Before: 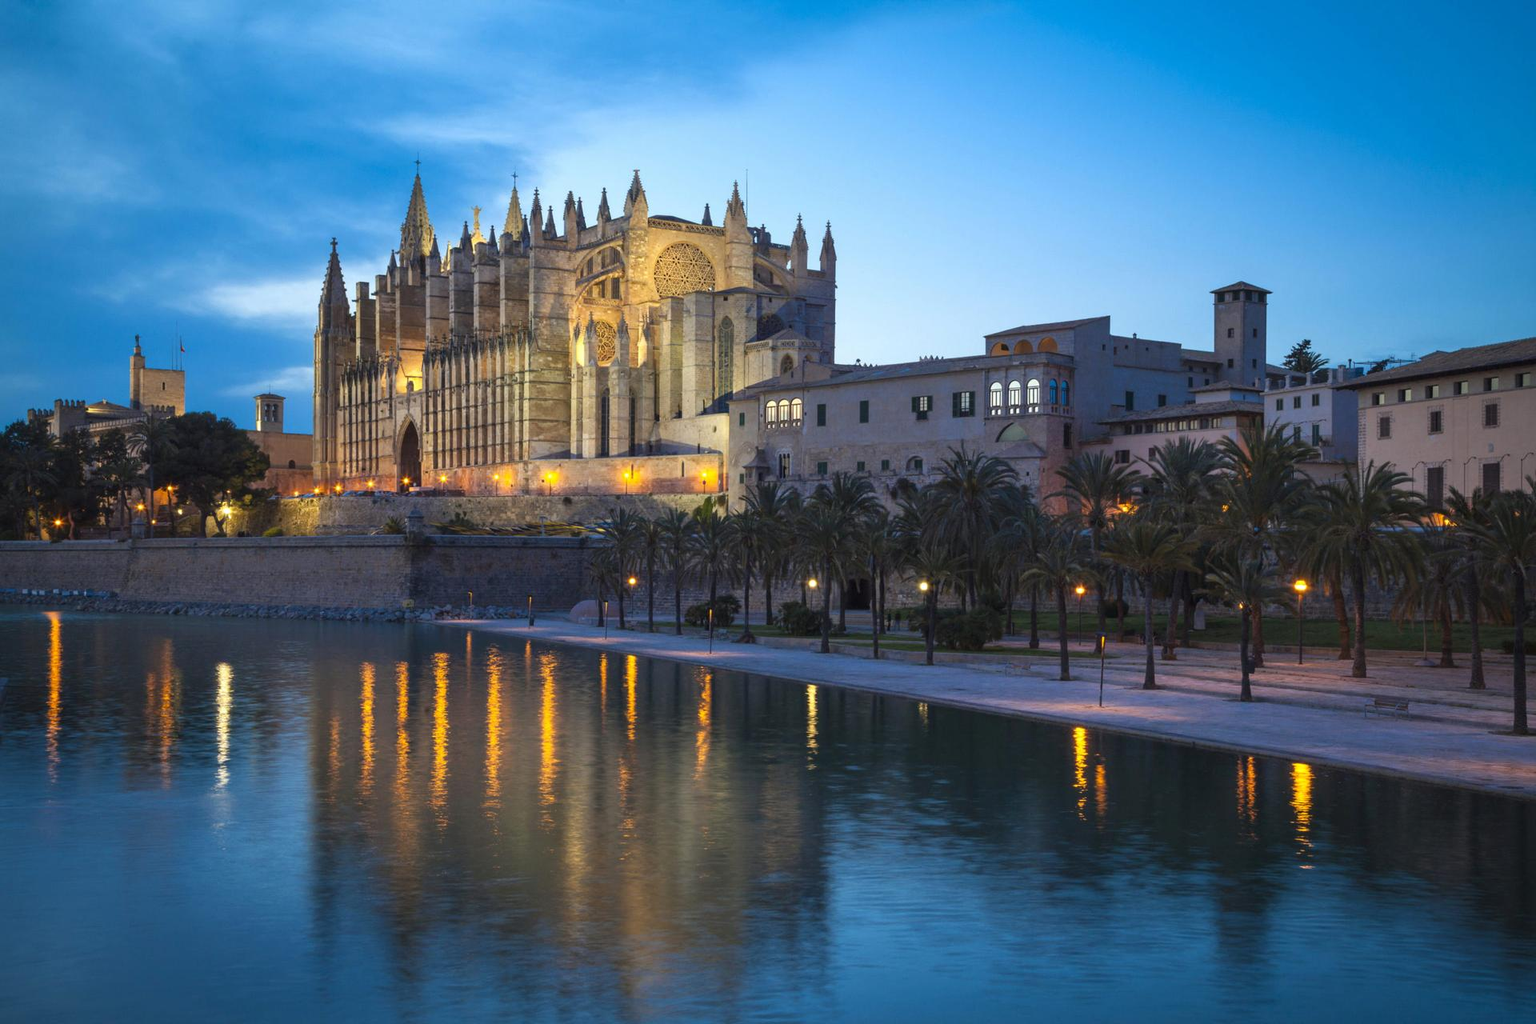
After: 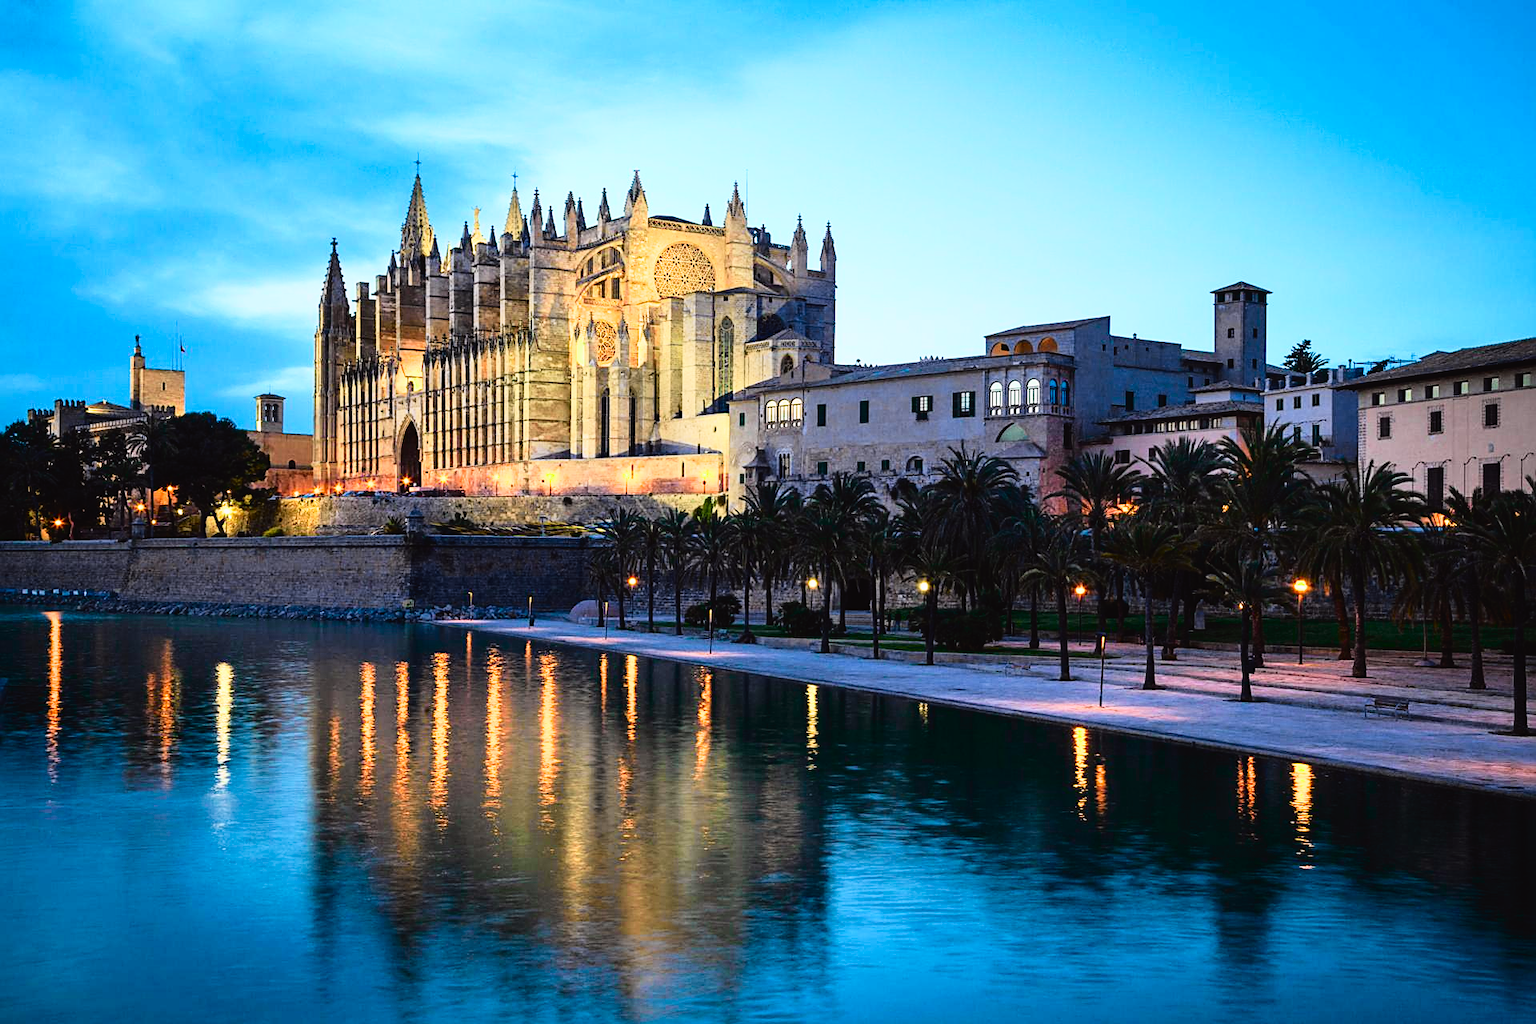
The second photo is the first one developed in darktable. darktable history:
filmic rgb: black relative exposure -5 EV, white relative exposure 3.5 EV, hardness 3.19, contrast 1.2, highlights saturation mix -30%
sharpen: on, module defaults
exposure: exposure 0.74 EV, compensate highlight preservation false
tone curve: curves: ch0 [(0, 0.023) (0.137, 0.069) (0.249, 0.163) (0.487, 0.491) (0.778, 0.858) (0.896, 0.94) (1, 0.988)]; ch1 [(0, 0) (0.396, 0.369) (0.483, 0.459) (0.498, 0.5) (0.515, 0.517) (0.562, 0.6) (0.611, 0.667) (0.692, 0.744) (0.798, 0.863) (1, 1)]; ch2 [(0, 0) (0.426, 0.398) (0.483, 0.481) (0.503, 0.503) (0.526, 0.527) (0.549, 0.59) (0.62, 0.666) (0.705, 0.755) (0.985, 0.966)], color space Lab, independent channels
